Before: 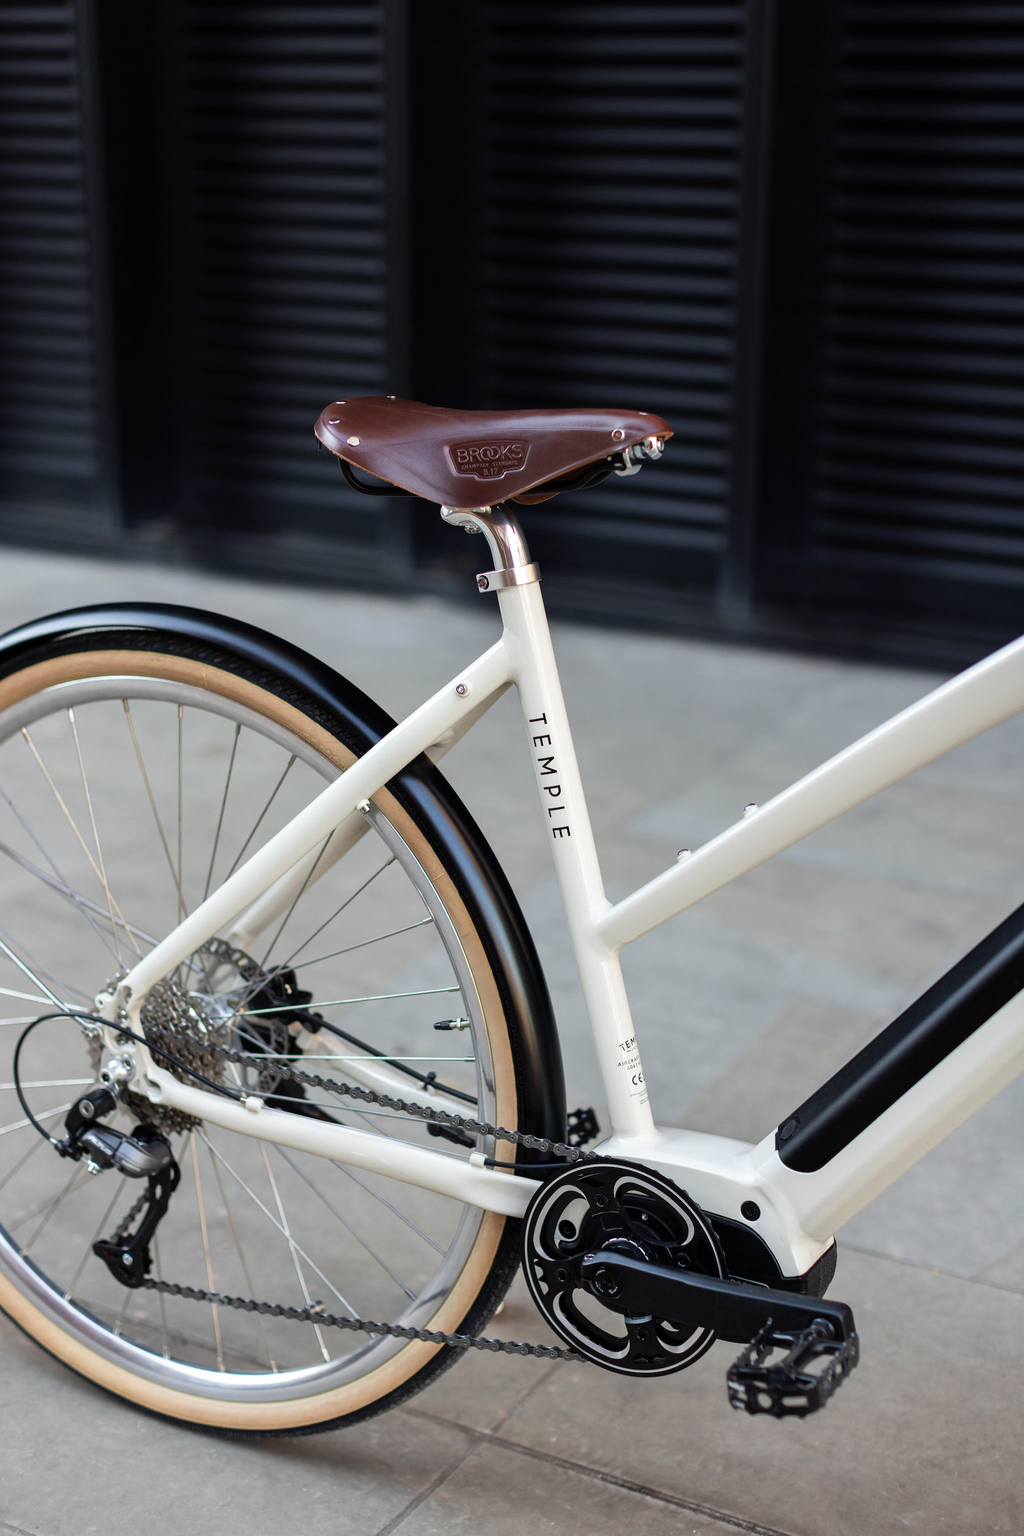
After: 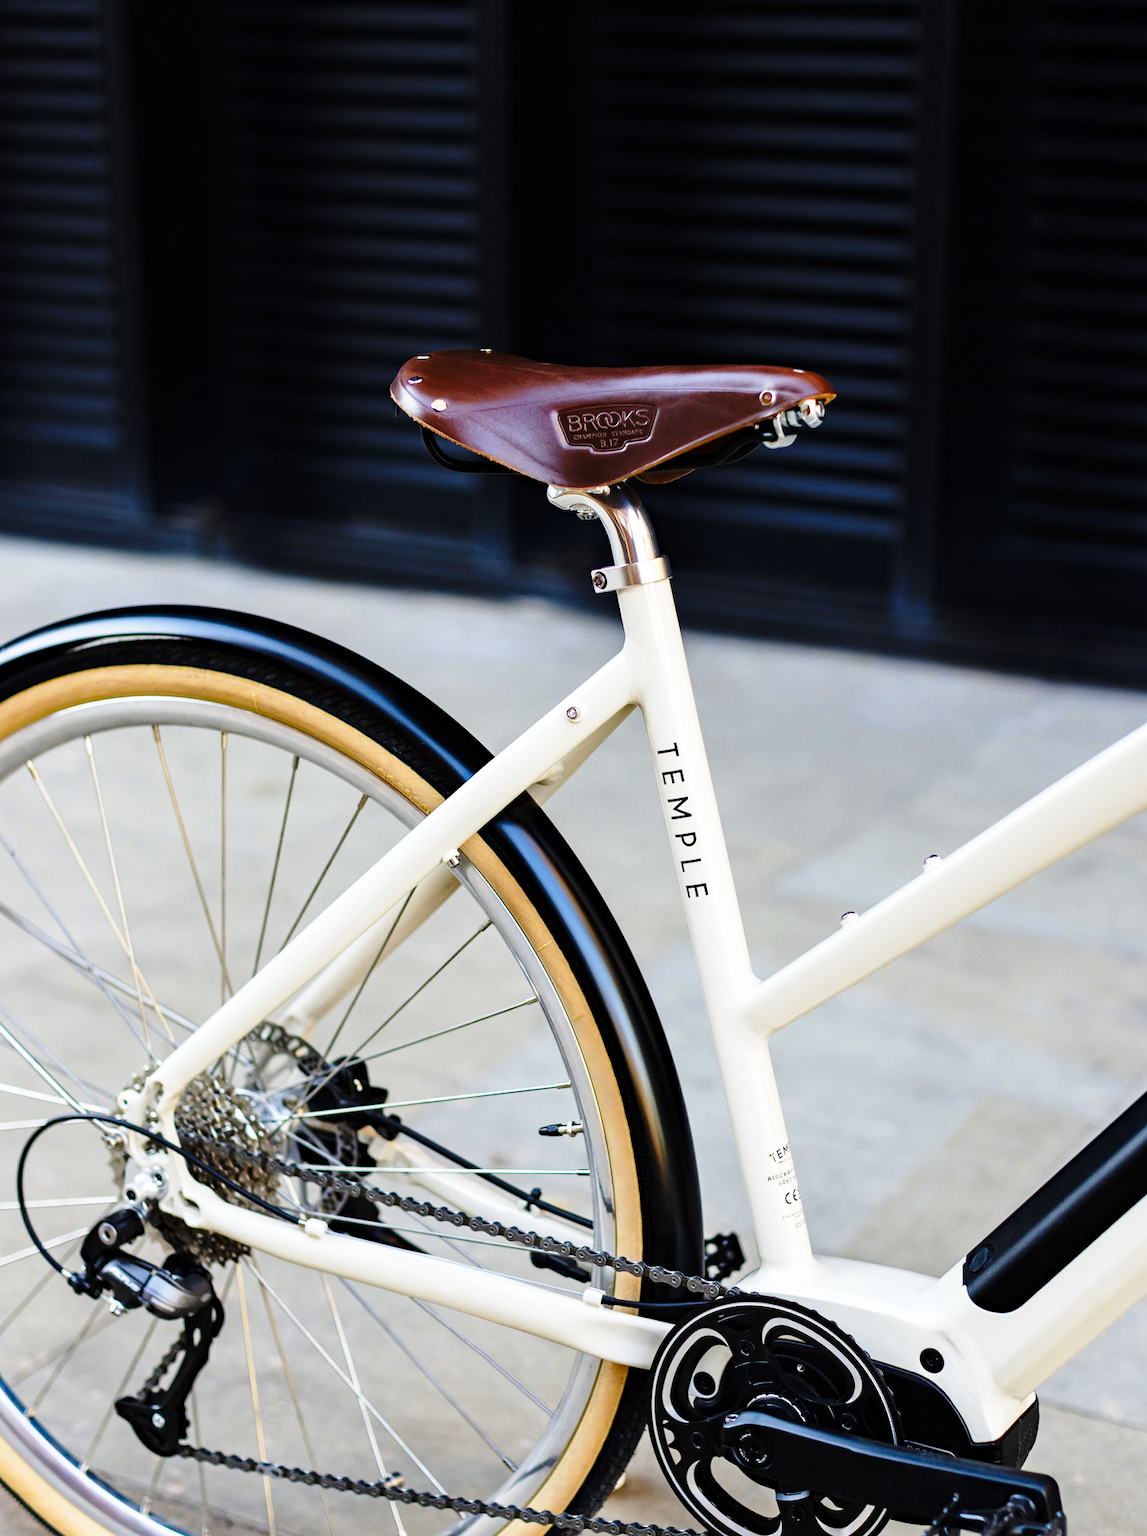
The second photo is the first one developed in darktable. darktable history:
base curve: curves: ch0 [(0, 0) (0.04, 0.03) (0.133, 0.232) (0.448, 0.748) (0.843, 0.968) (1, 1)], preserve colors none
color contrast: green-magenta contrast 0.85, blue-yellow contrast 1.25, unbound 0
crop: top 7.49%, right 9.717%, bottom 11.943%
haze removal: compatibility mode true, adaptive false
